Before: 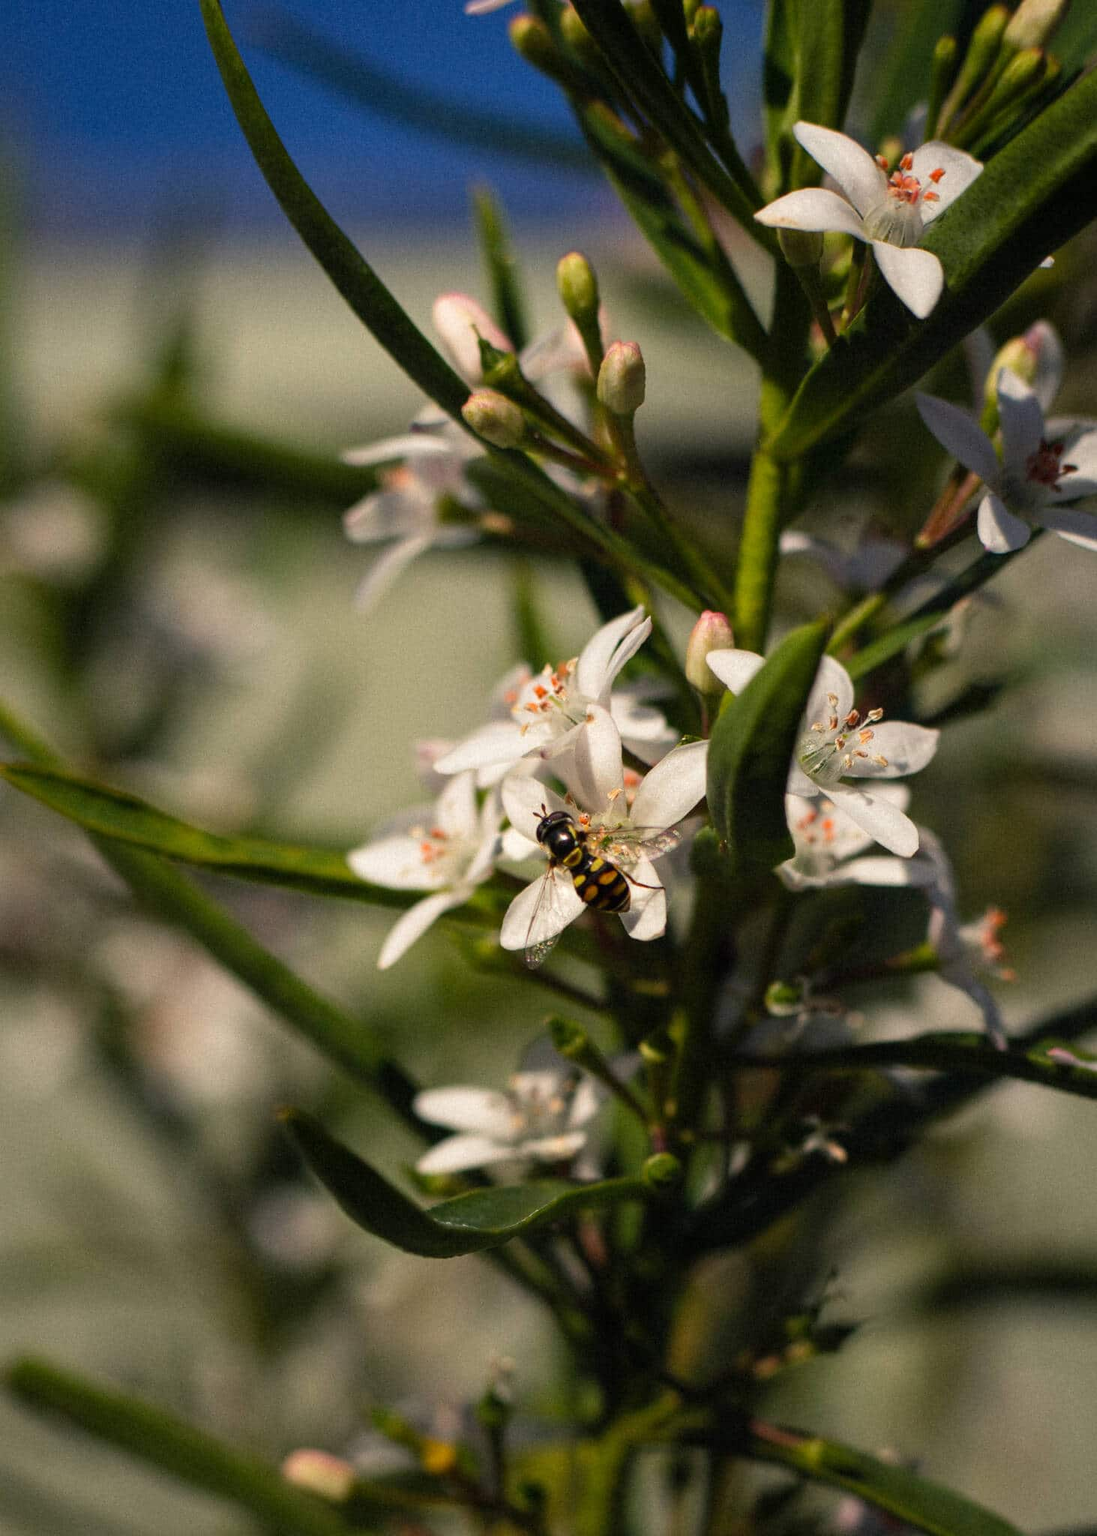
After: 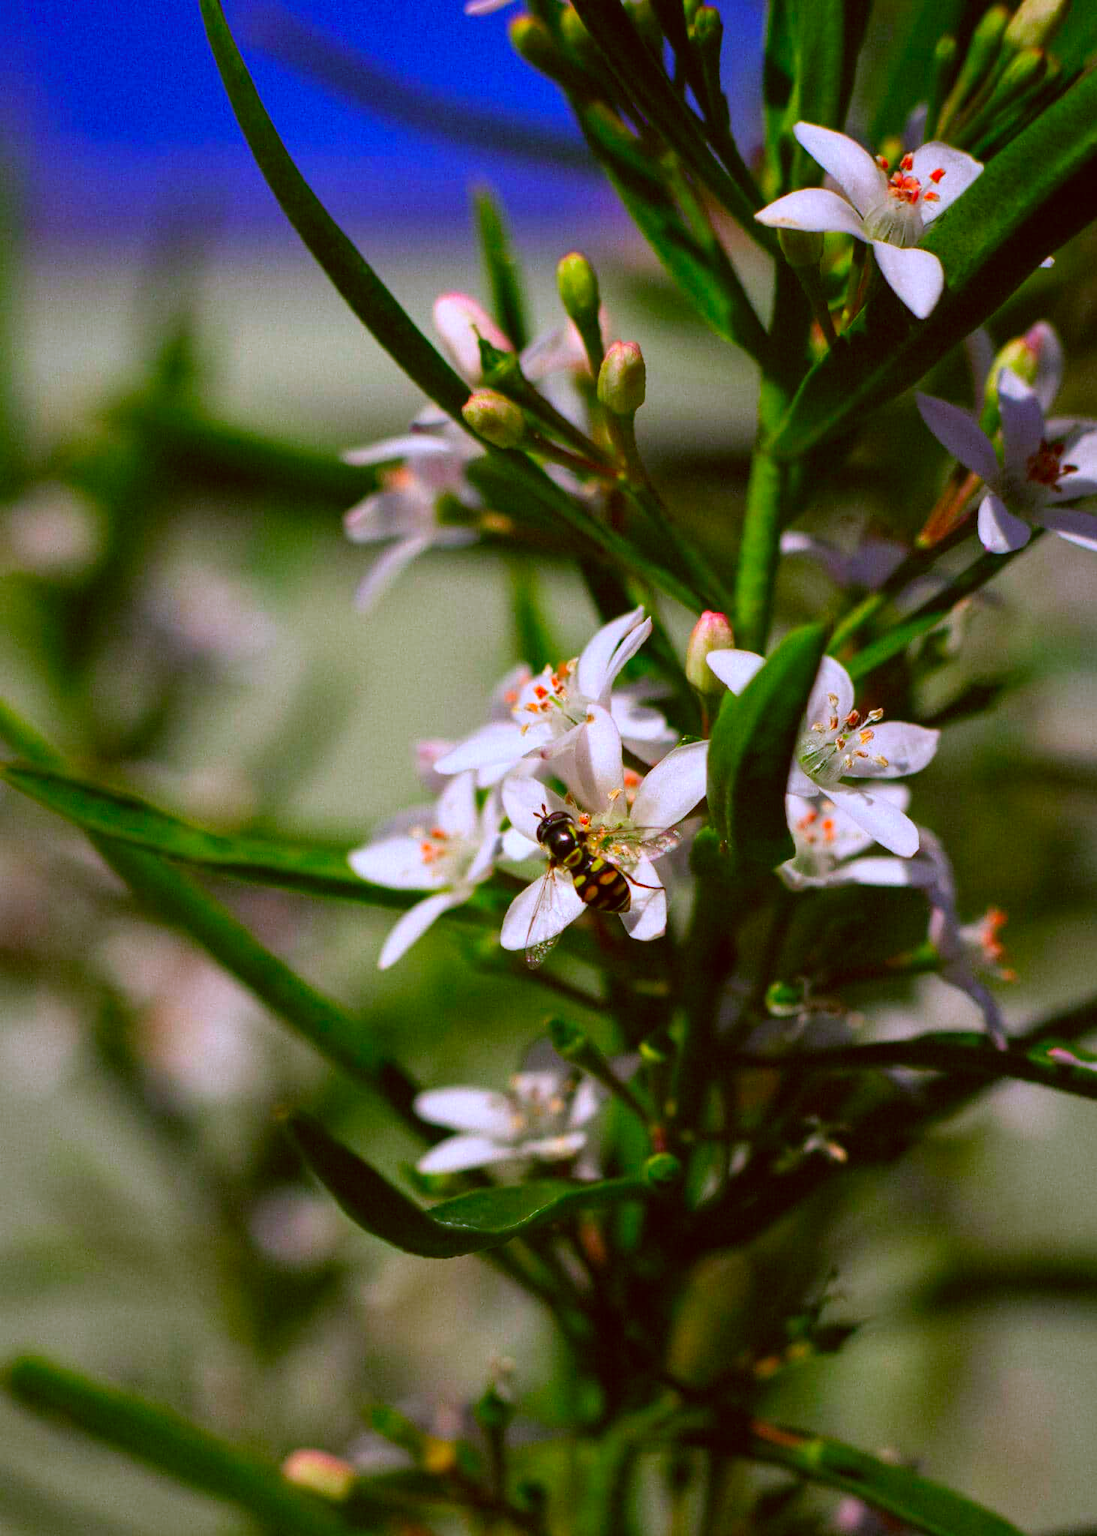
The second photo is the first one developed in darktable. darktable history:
color calibration: illuminant as shot in camera, x 0.442, y 0.413, temperature 2903.13 K
color correction: highlights a* 10.44, highlights b* 30.04, shadows a* 2.73, shadows b* 17.51, saturation 1.72
